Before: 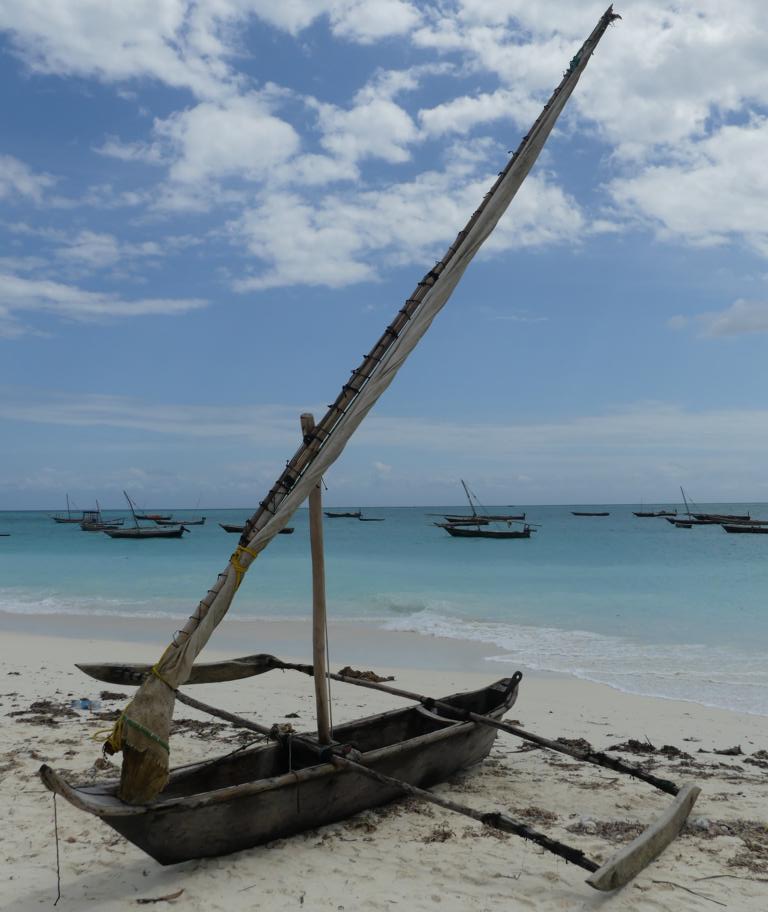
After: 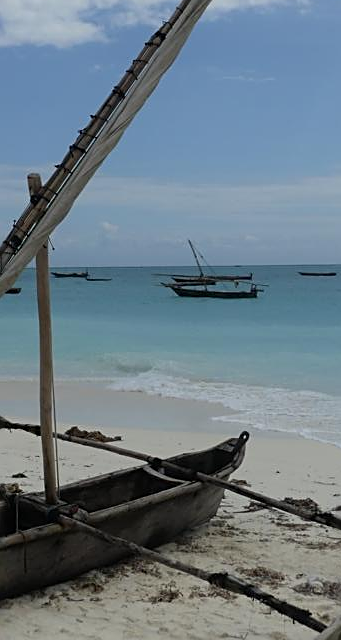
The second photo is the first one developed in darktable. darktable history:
crop: left 35.671%, top 26.361%, right 19.92%, bottom 3.458%
sharpen: on, module defaults
